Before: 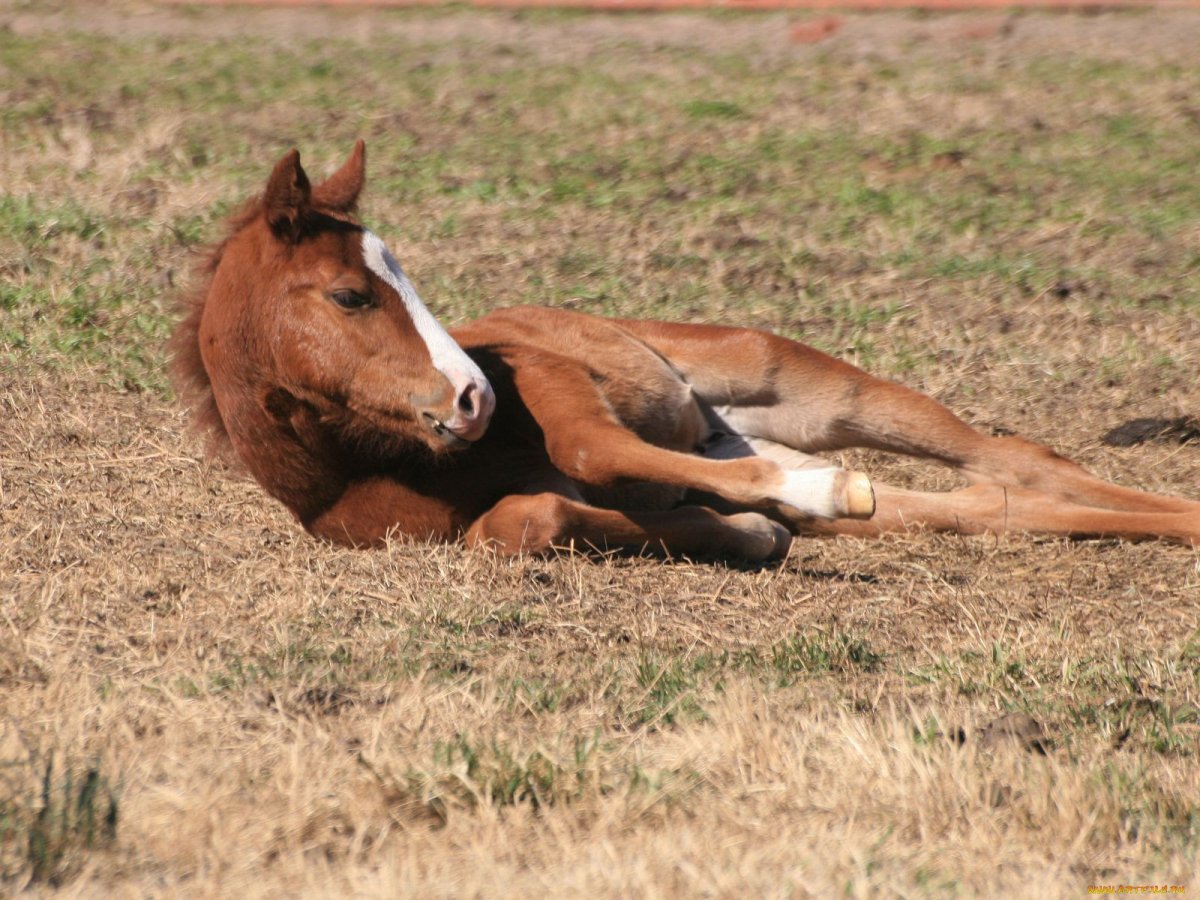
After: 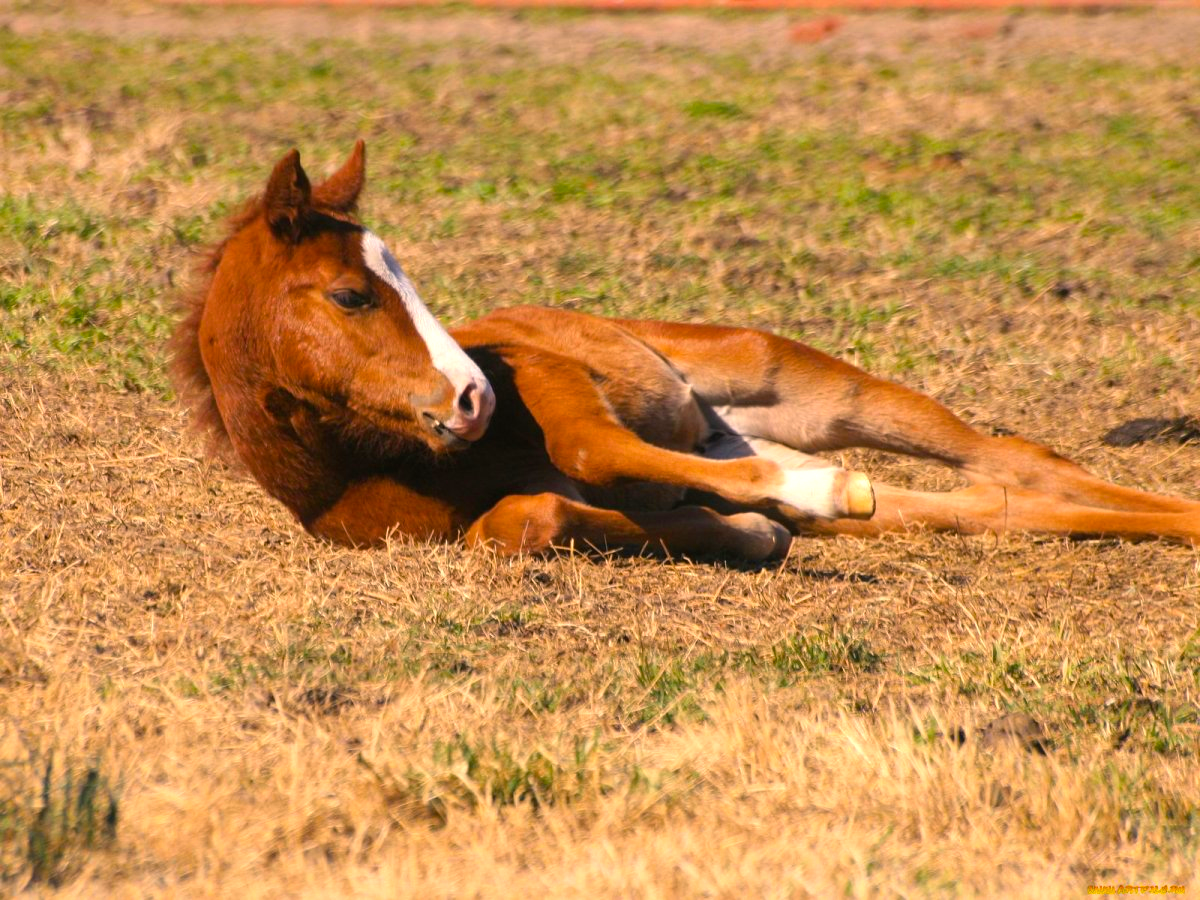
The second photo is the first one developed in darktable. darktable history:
color balance rgb: highlights gain › chroma 3.206%, highlights gain › hue 56.24°, global offset › hue 169.1°, linear chroma grading › global chroma 14.559%, perceptual saturation grading › global saturation 30.78%, perceptual brilliance grading › highlights 7.637%, perceptual brilliance grading › mid-tones 3.083%, perceptual brilliance grading › shadows 1.274%
